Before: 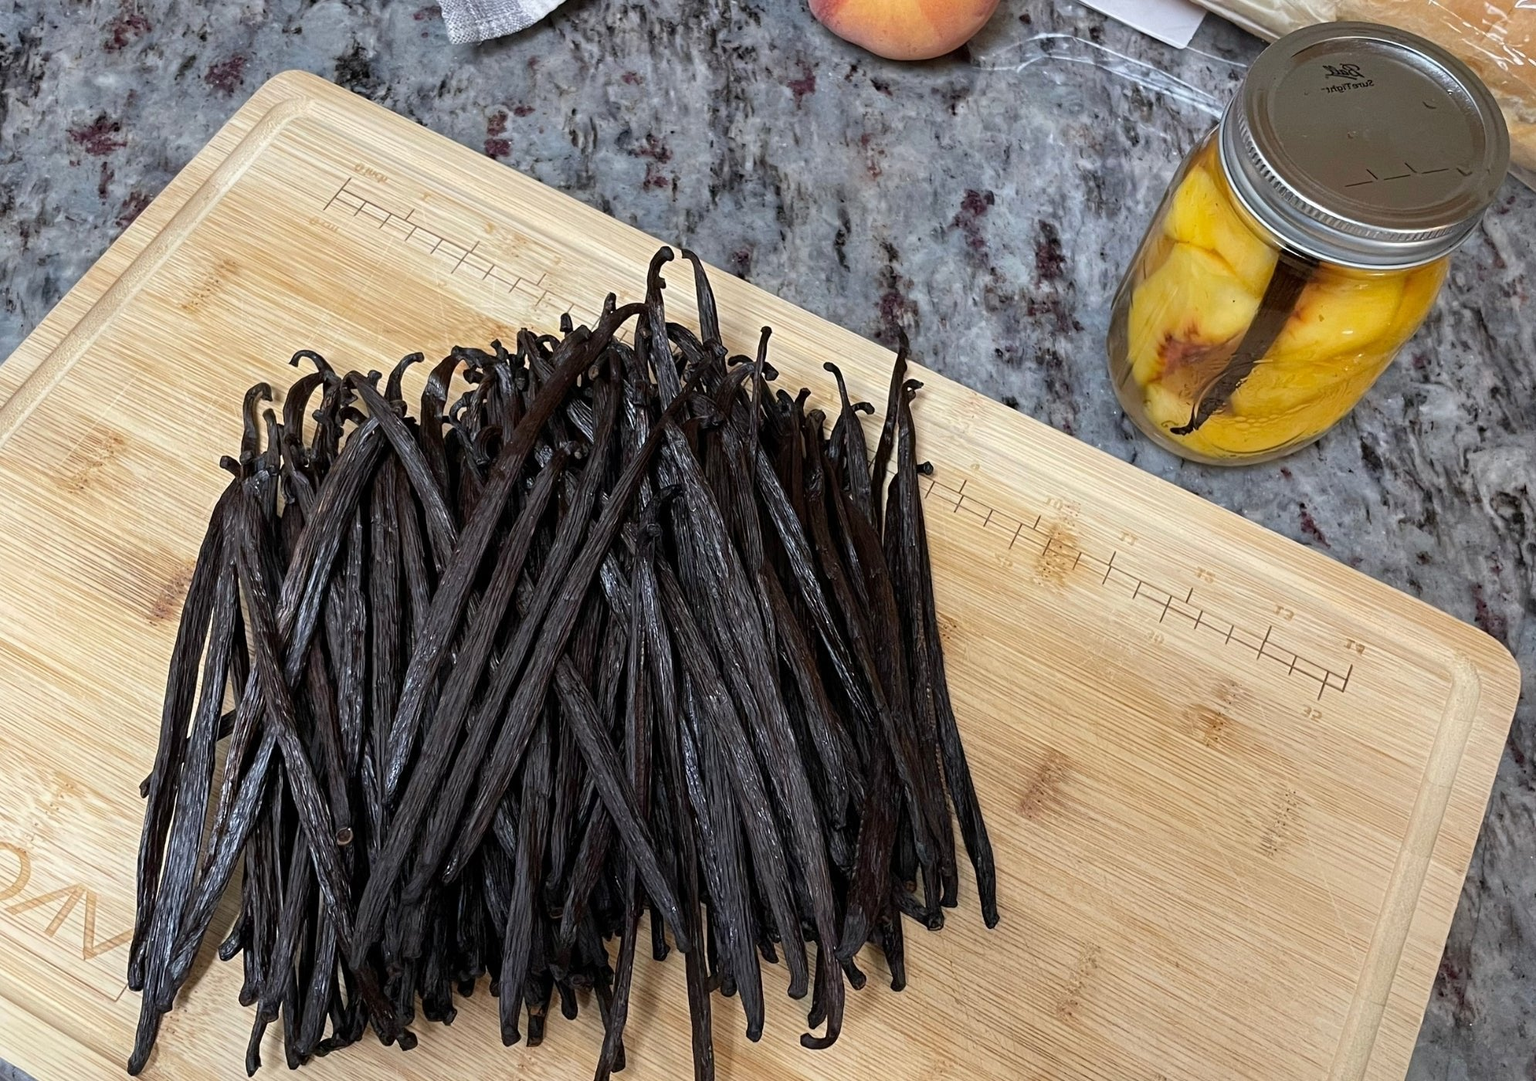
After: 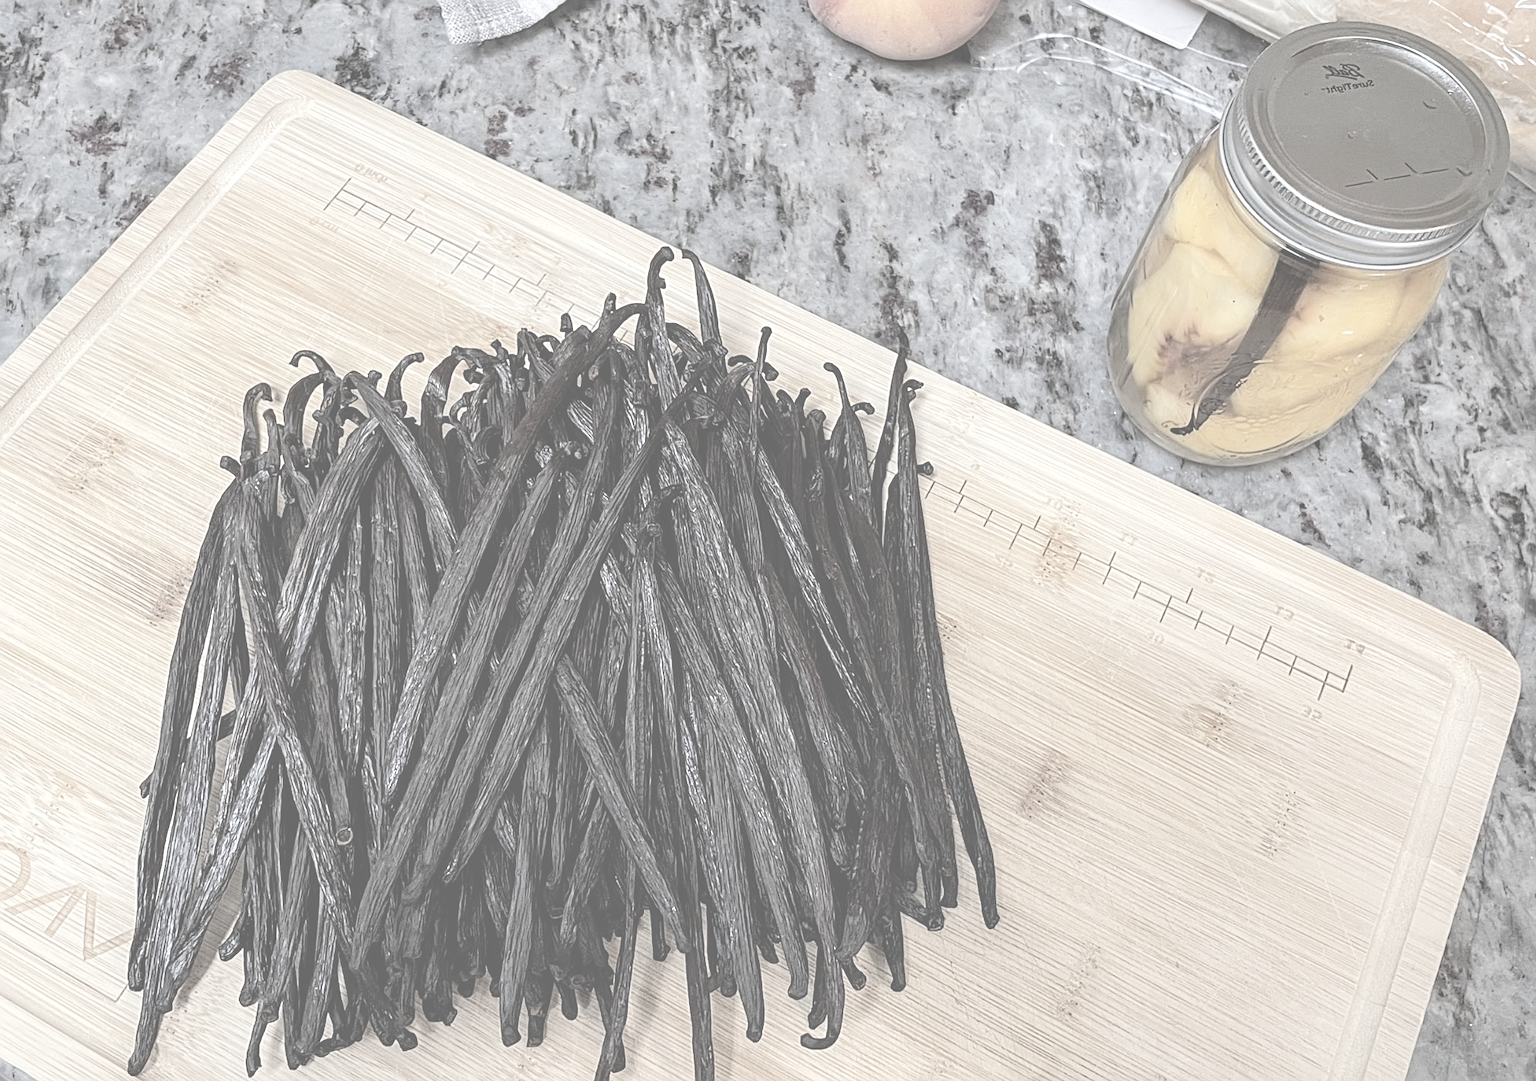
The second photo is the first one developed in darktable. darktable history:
tone equalizer: -8 EV -0.75 EV, -7 EV -0.7 EV, -6 EV -0.6 EV, -5 EV -0.4 EV, -3 EV 0.4 EV, -2 EV 0.6 EV, -1 EV 0.7 EV, +0 EV 0.75 EV, edges refinement/feathering 500, mask exposure compensation -1.57 EV, preserve details no
local contrast: detail 130%
contrast brightness saturation: contrast -0.32, brightness 0.75, saturation -0.78
sharpen: on, module defaults
